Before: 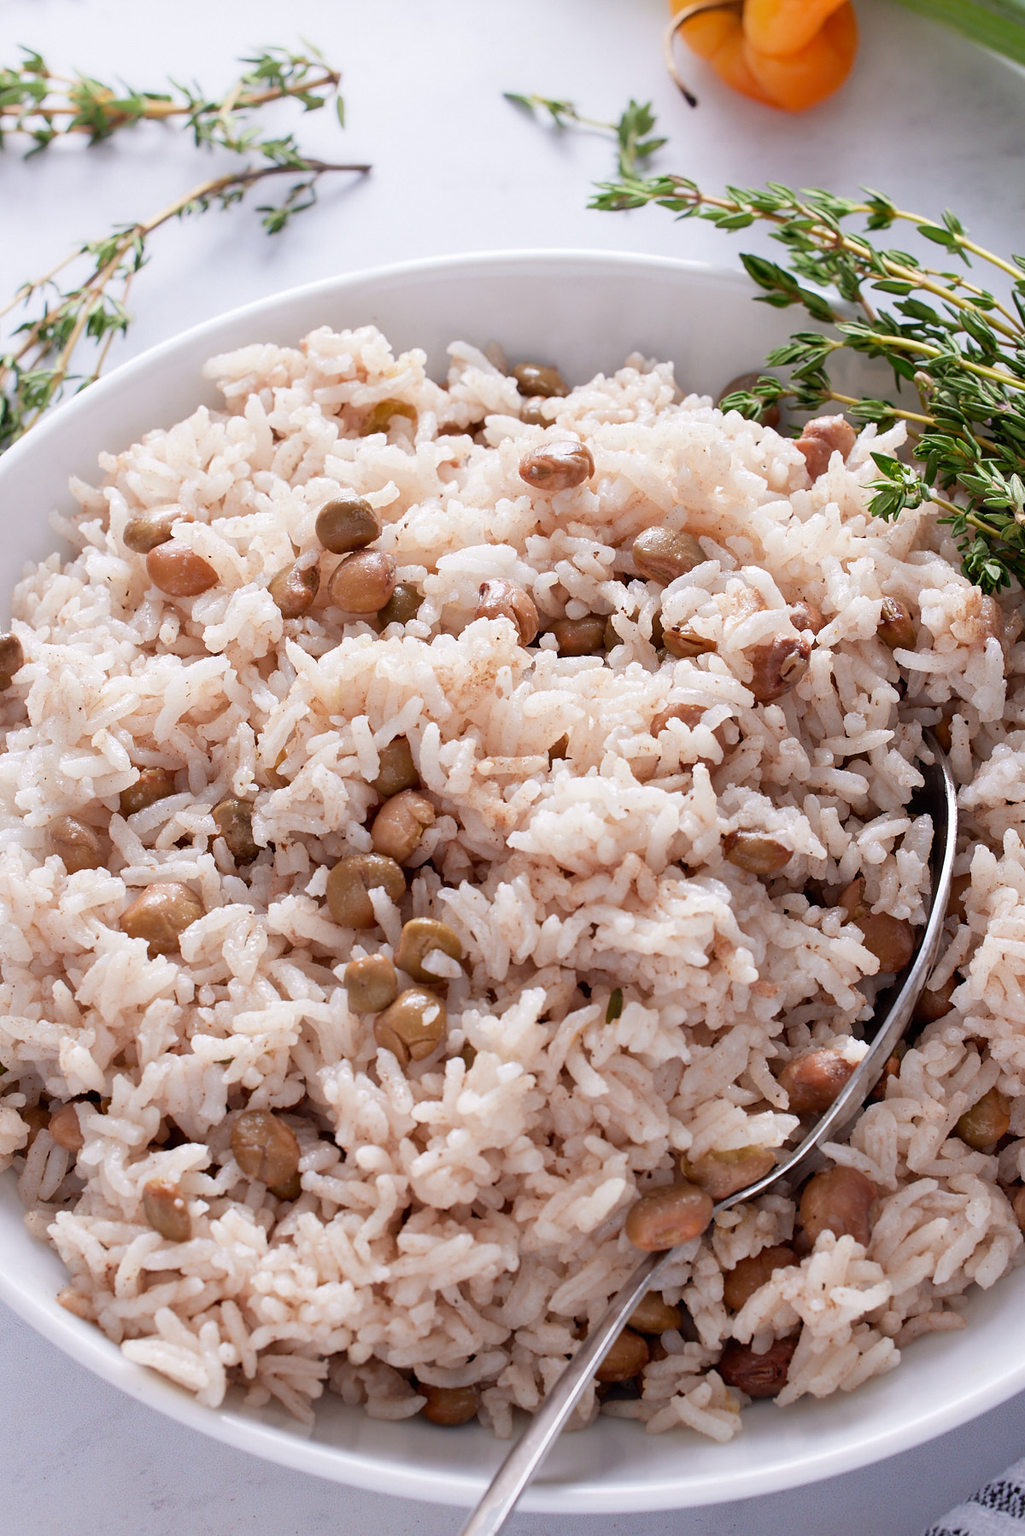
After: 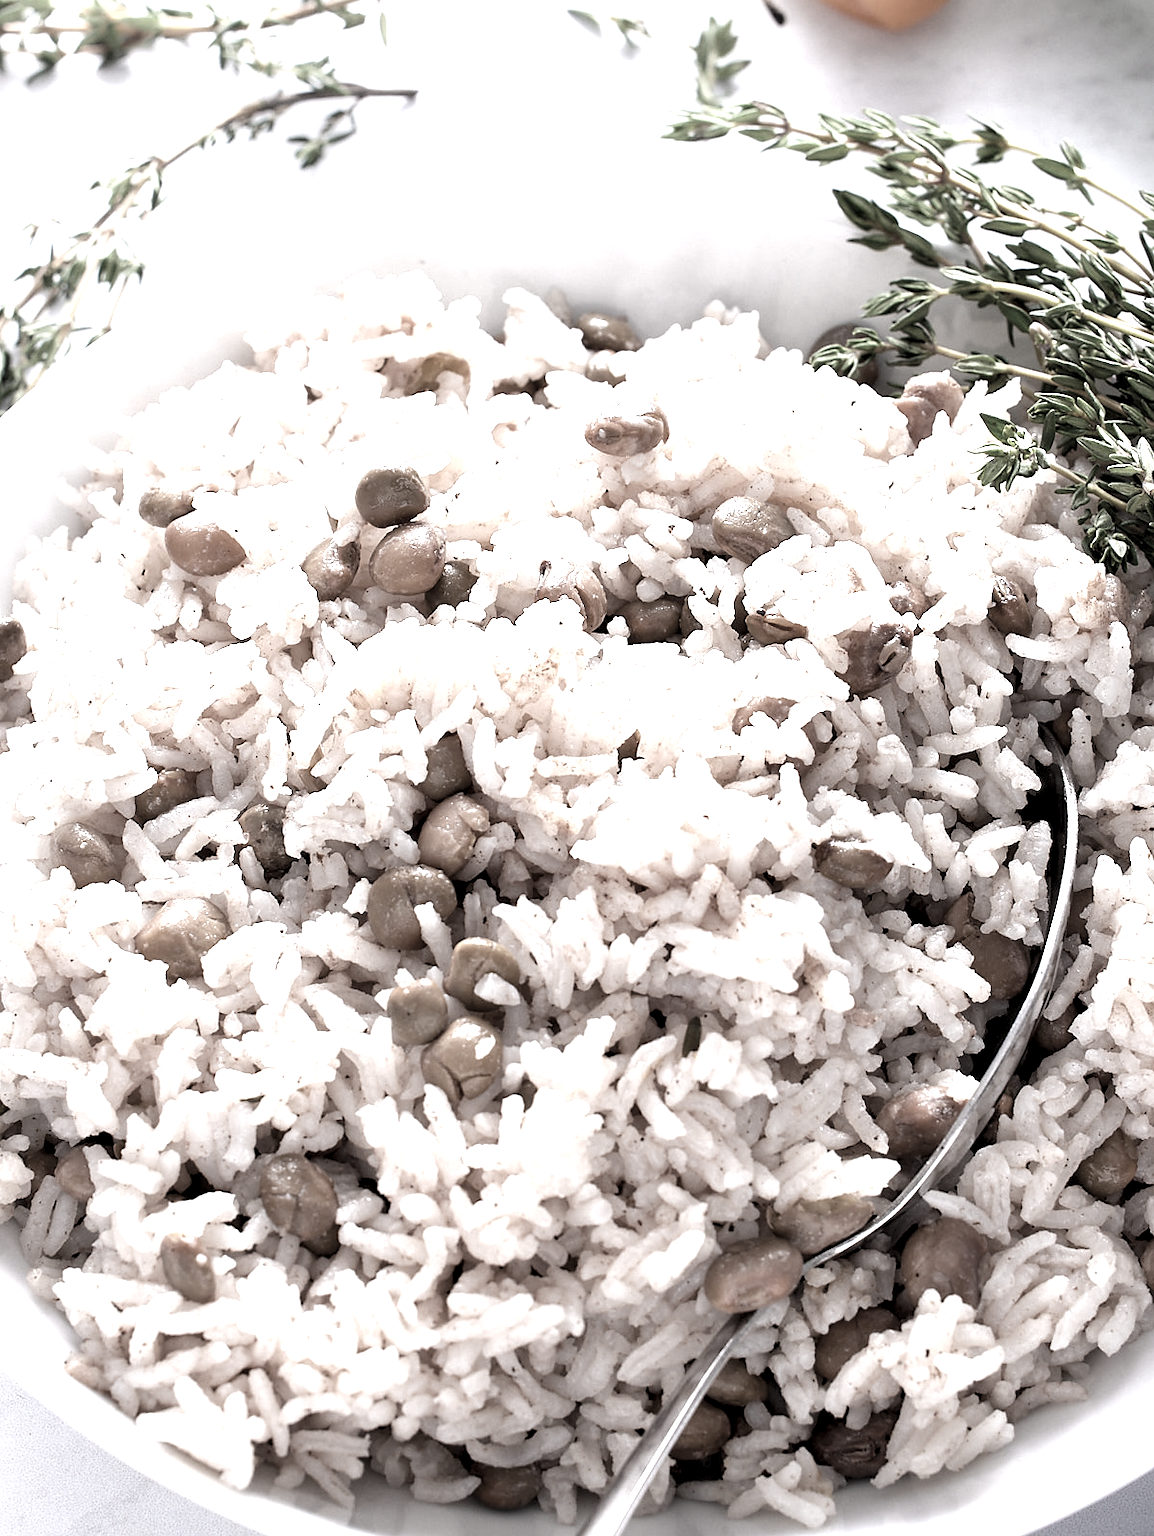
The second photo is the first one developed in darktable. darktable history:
crop and rotate: top 5.577%, bottom 5.612%
exposure: black level correction 0, exposure 0.691 EV, compensate exposure bias true, compensate highlight preservation false
levels: levels [0.052, 0.496, 0.908]
color correction: highlights b* -0.011, saturation 0.297
local contrast: highlights 101%, shadows 102%, detail 119%, midtone range 0.2
color zones: curves: ch0 [(0.068, 0.464) (0.25, 0.5) (0.48, 0.508) (0.75, 0.536) (0.886, 0.476) (0.967, 0.456)]; ch1 [(0.066, 0.456) (0.25, 0.5) (0.616, 0.508) (0.746, 0.56) (0.934, 0.444)]
sharpen: radius 0.993, threshold 0.892
